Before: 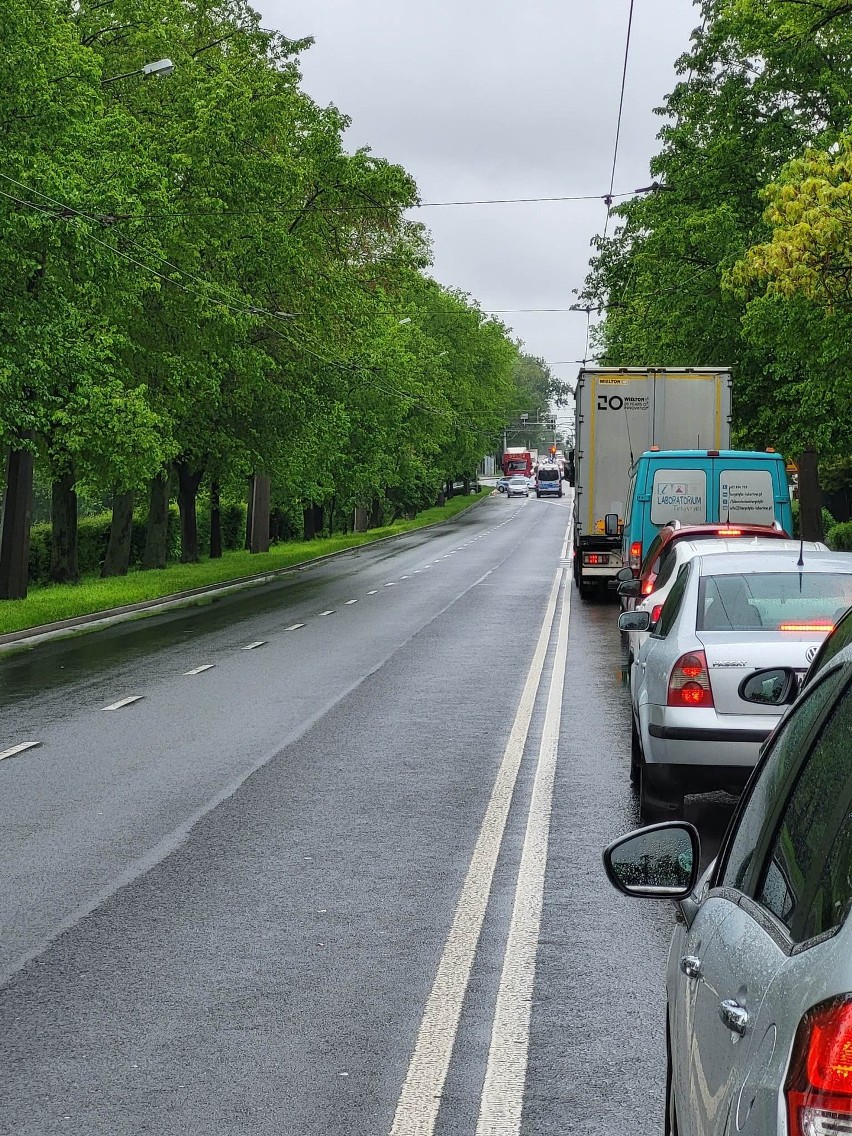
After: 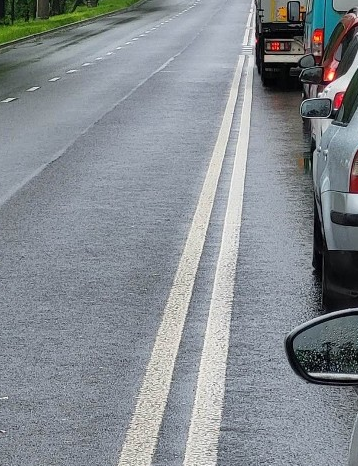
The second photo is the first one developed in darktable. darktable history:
crop: left 37.367%, top 45.235%, right 20.529%, bottom 13.7%
